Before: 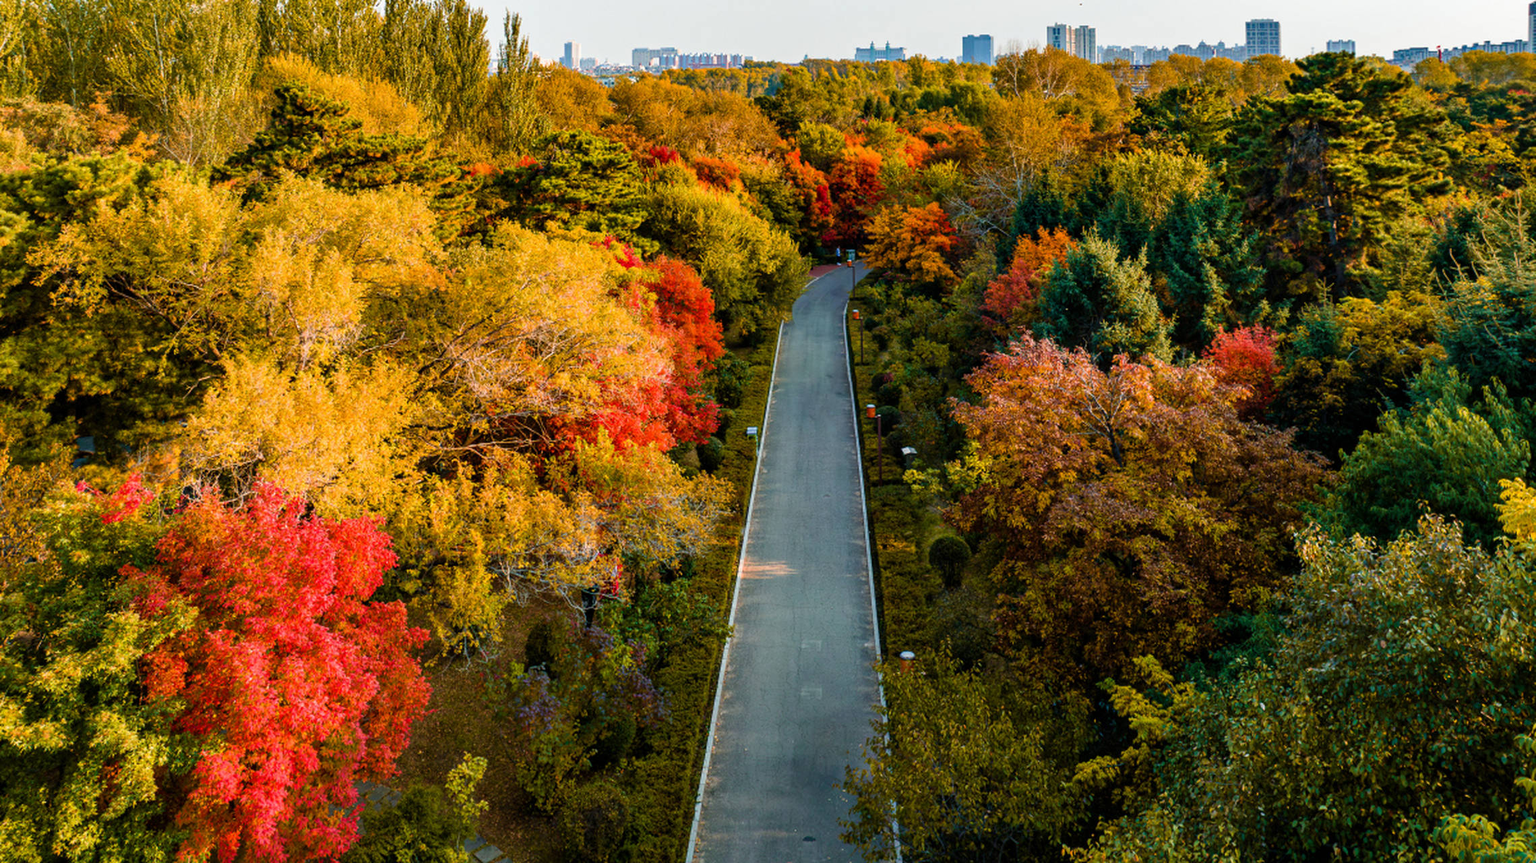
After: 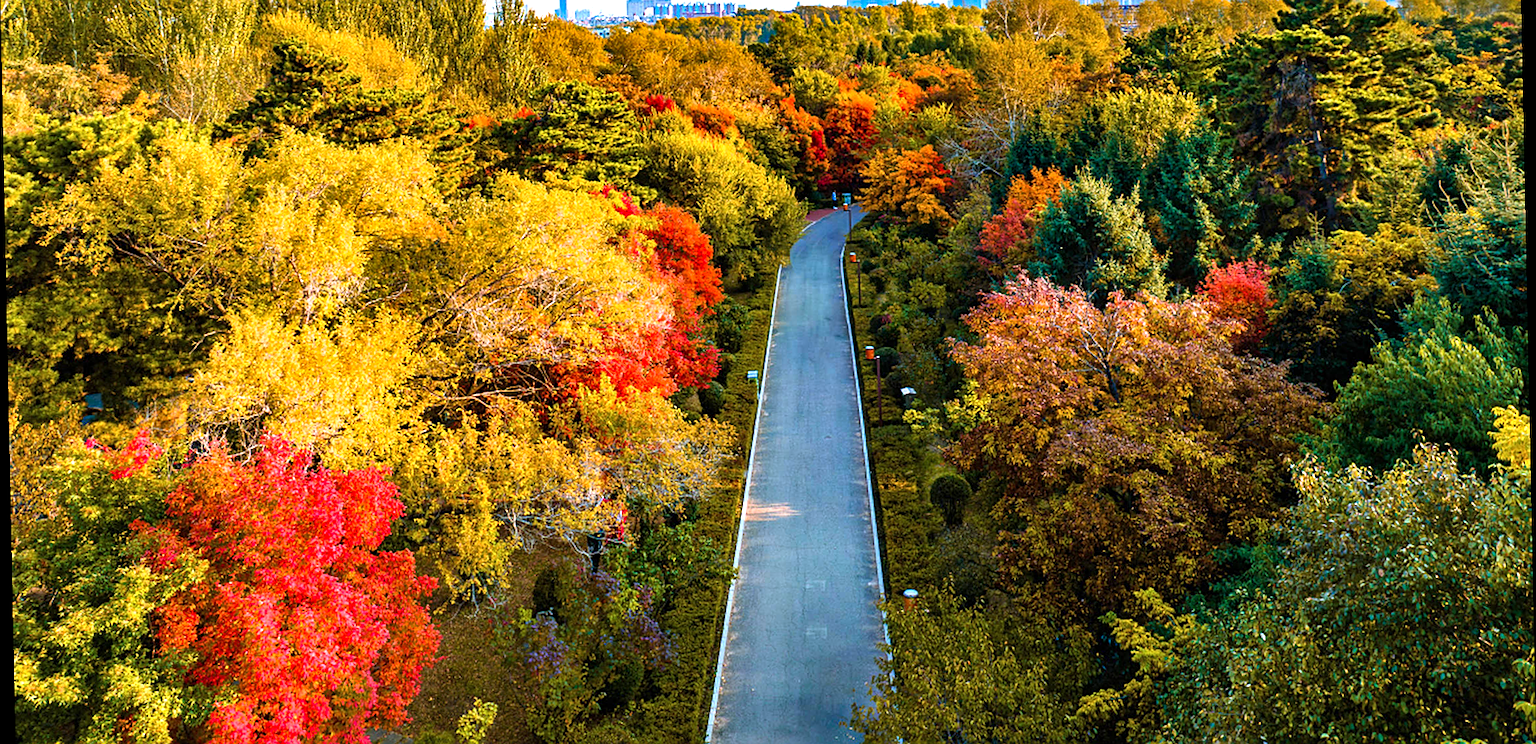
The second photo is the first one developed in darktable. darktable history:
rotate and perspective: rotation -1.17°, automatic cropping off
sharpen: on, module defaults
white balance: red 0.967, blue 1.119, emerald 0.756
exposure: exposure 0.648 EV, compensate highlight preservation false
color zones: curves: ch1 [(0.25, 0.5) (0.747, 0.71)]
crop: top 7.625%, bottom 8.027%
shadows and highlights: shadows 12, white point adjustment 1.2, soften with gaussian
